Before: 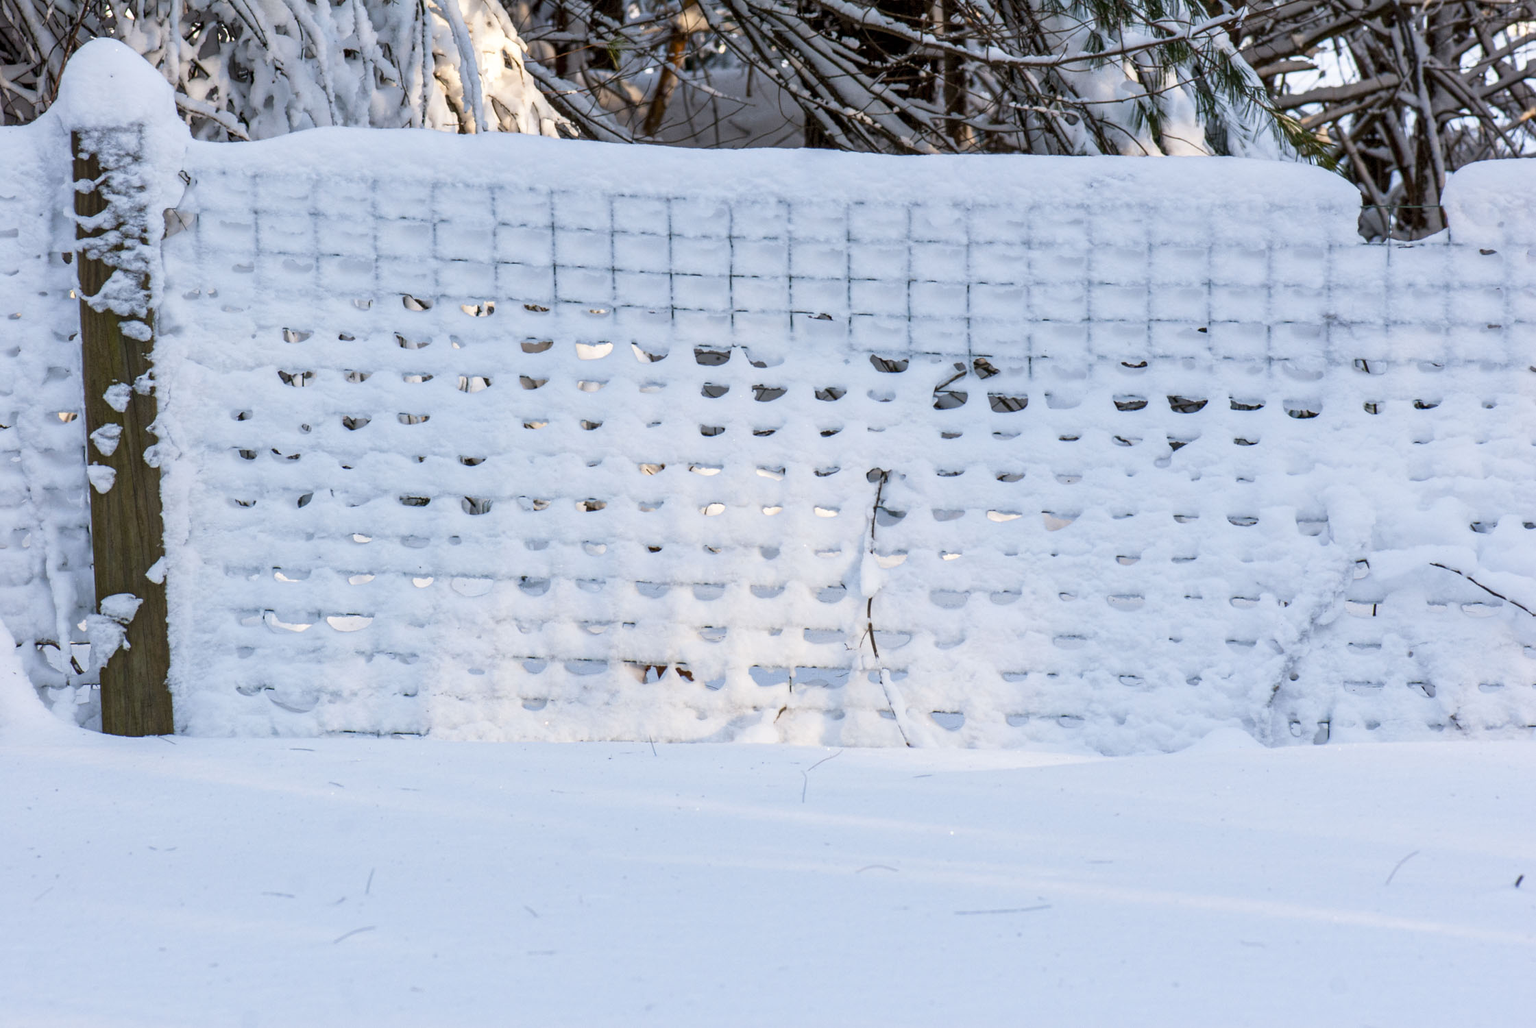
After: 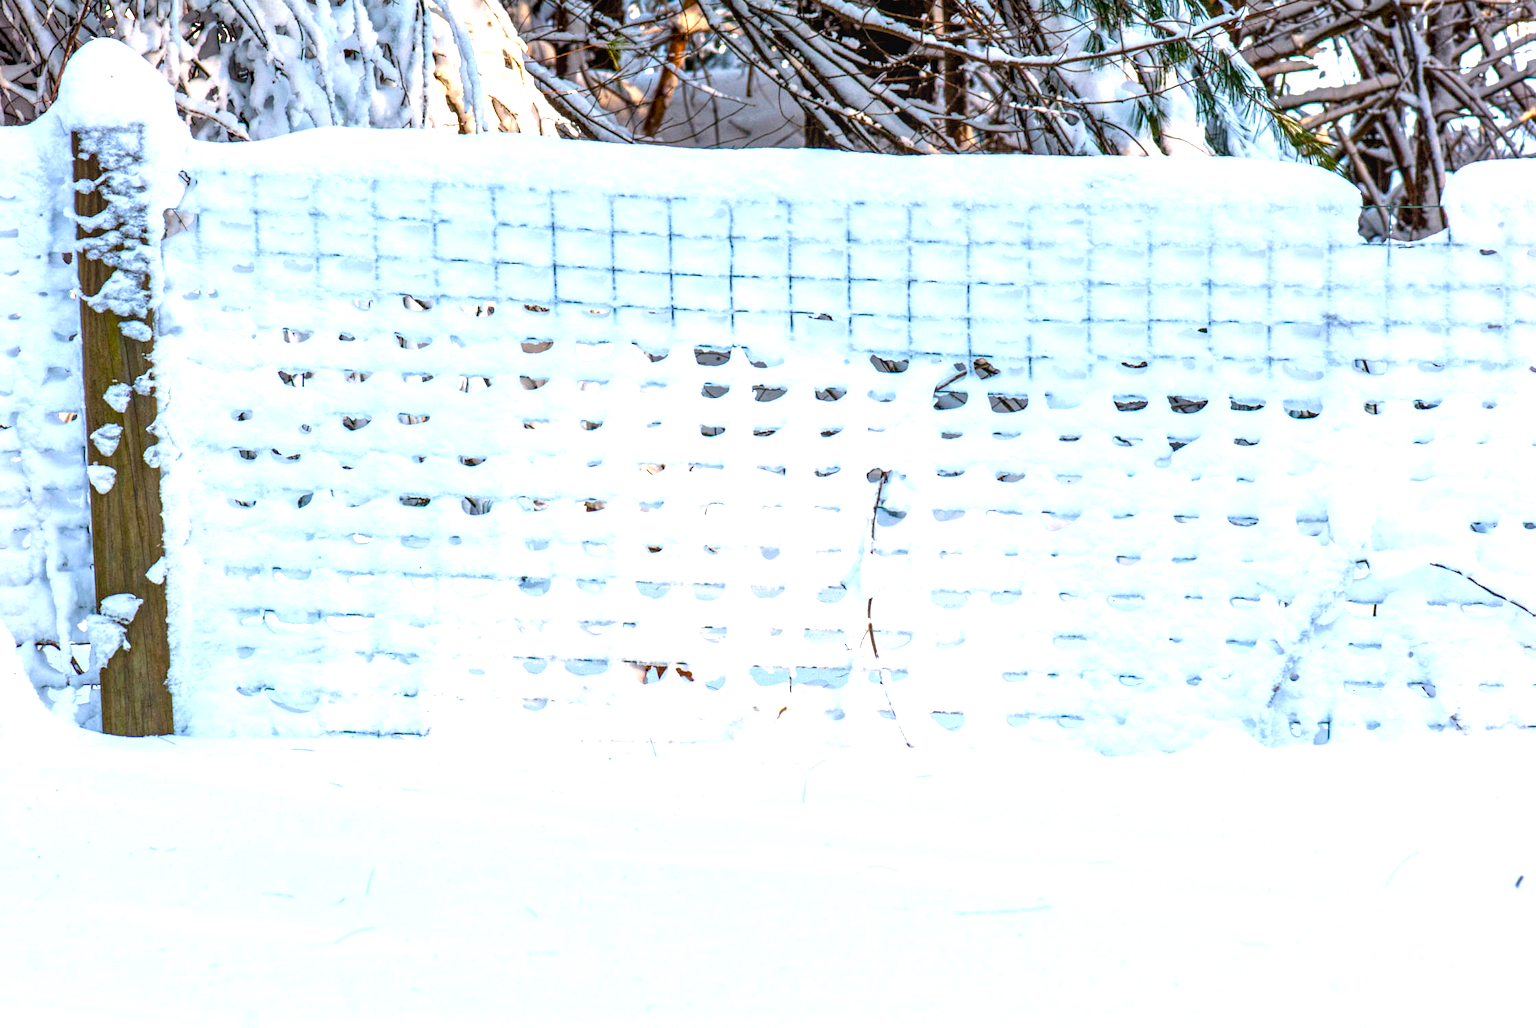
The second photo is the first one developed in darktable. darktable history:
local contrast: on, module defaults
exposure: exposure 1 EV, compensate highlight preservation false
color balance rgb: perceptual saturation grading › global saturation 30.648%, global vibrance 9.761%
